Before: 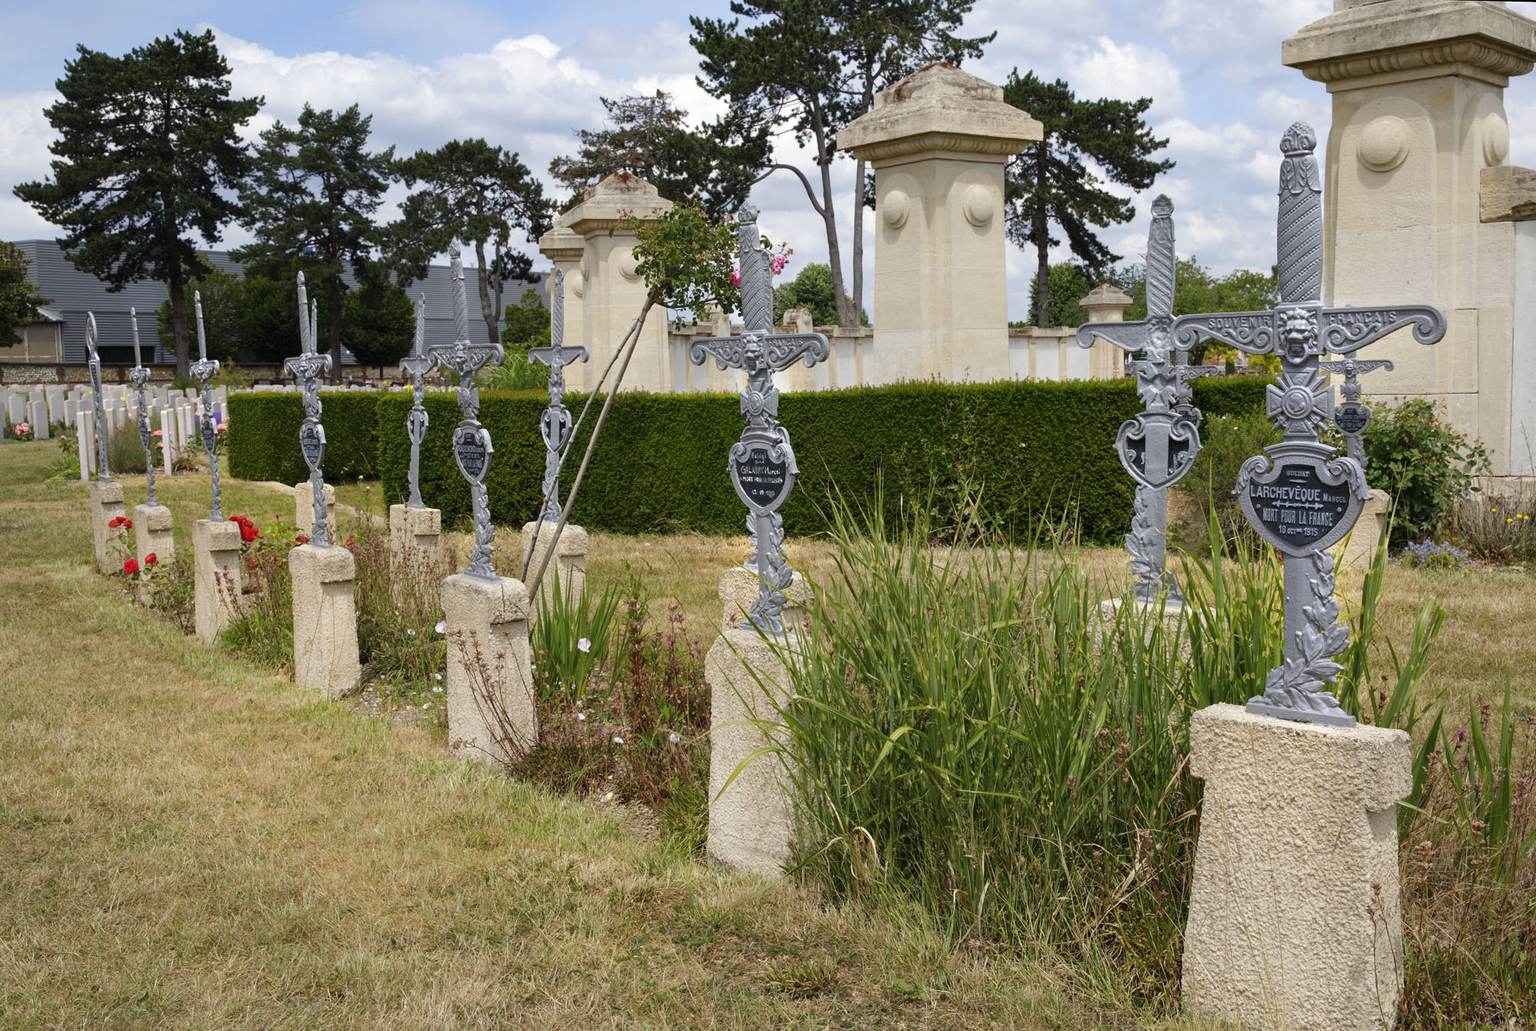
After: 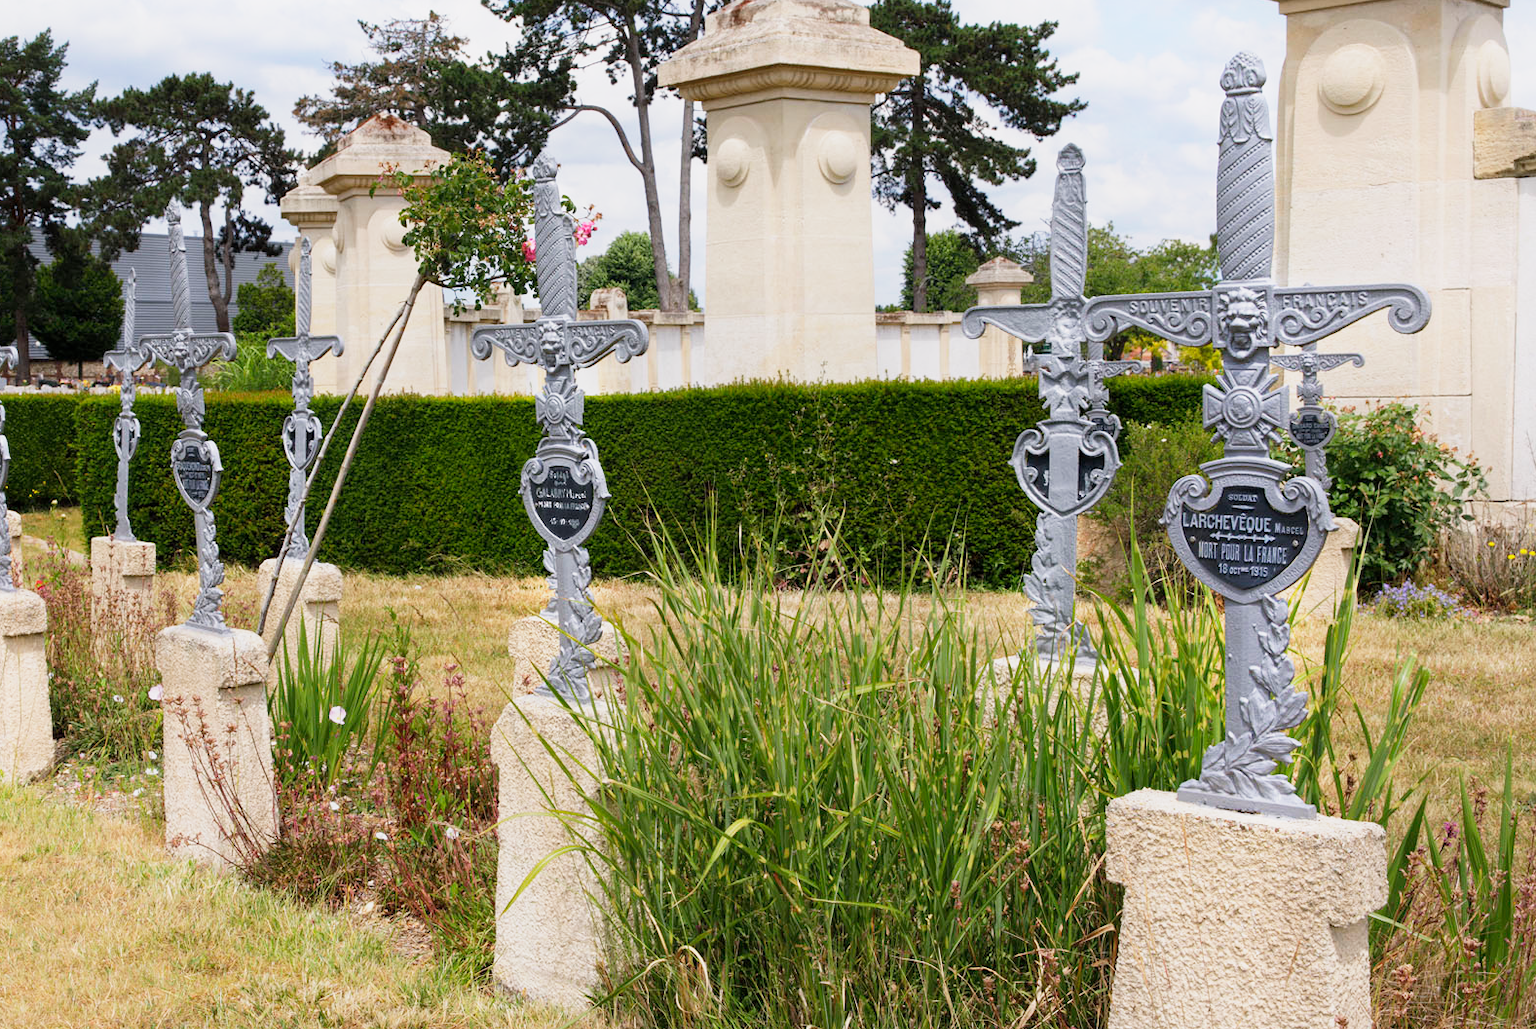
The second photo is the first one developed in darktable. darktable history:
shadows and highlights: shadows -23.08, highlights 46.15, soften with gaussian
base curve: curves: ch0 [(0, 0) (0.088, 0.125) (0.176, 0.251) (0.354, 0.501) (0.613, 0.749) (1, 0.877)], preserve colors none
crop and rotate: left 20.74%, top 7.912%, right 0.375%, bottom 13.378%
white balance: red 1.009, blue 1.027
